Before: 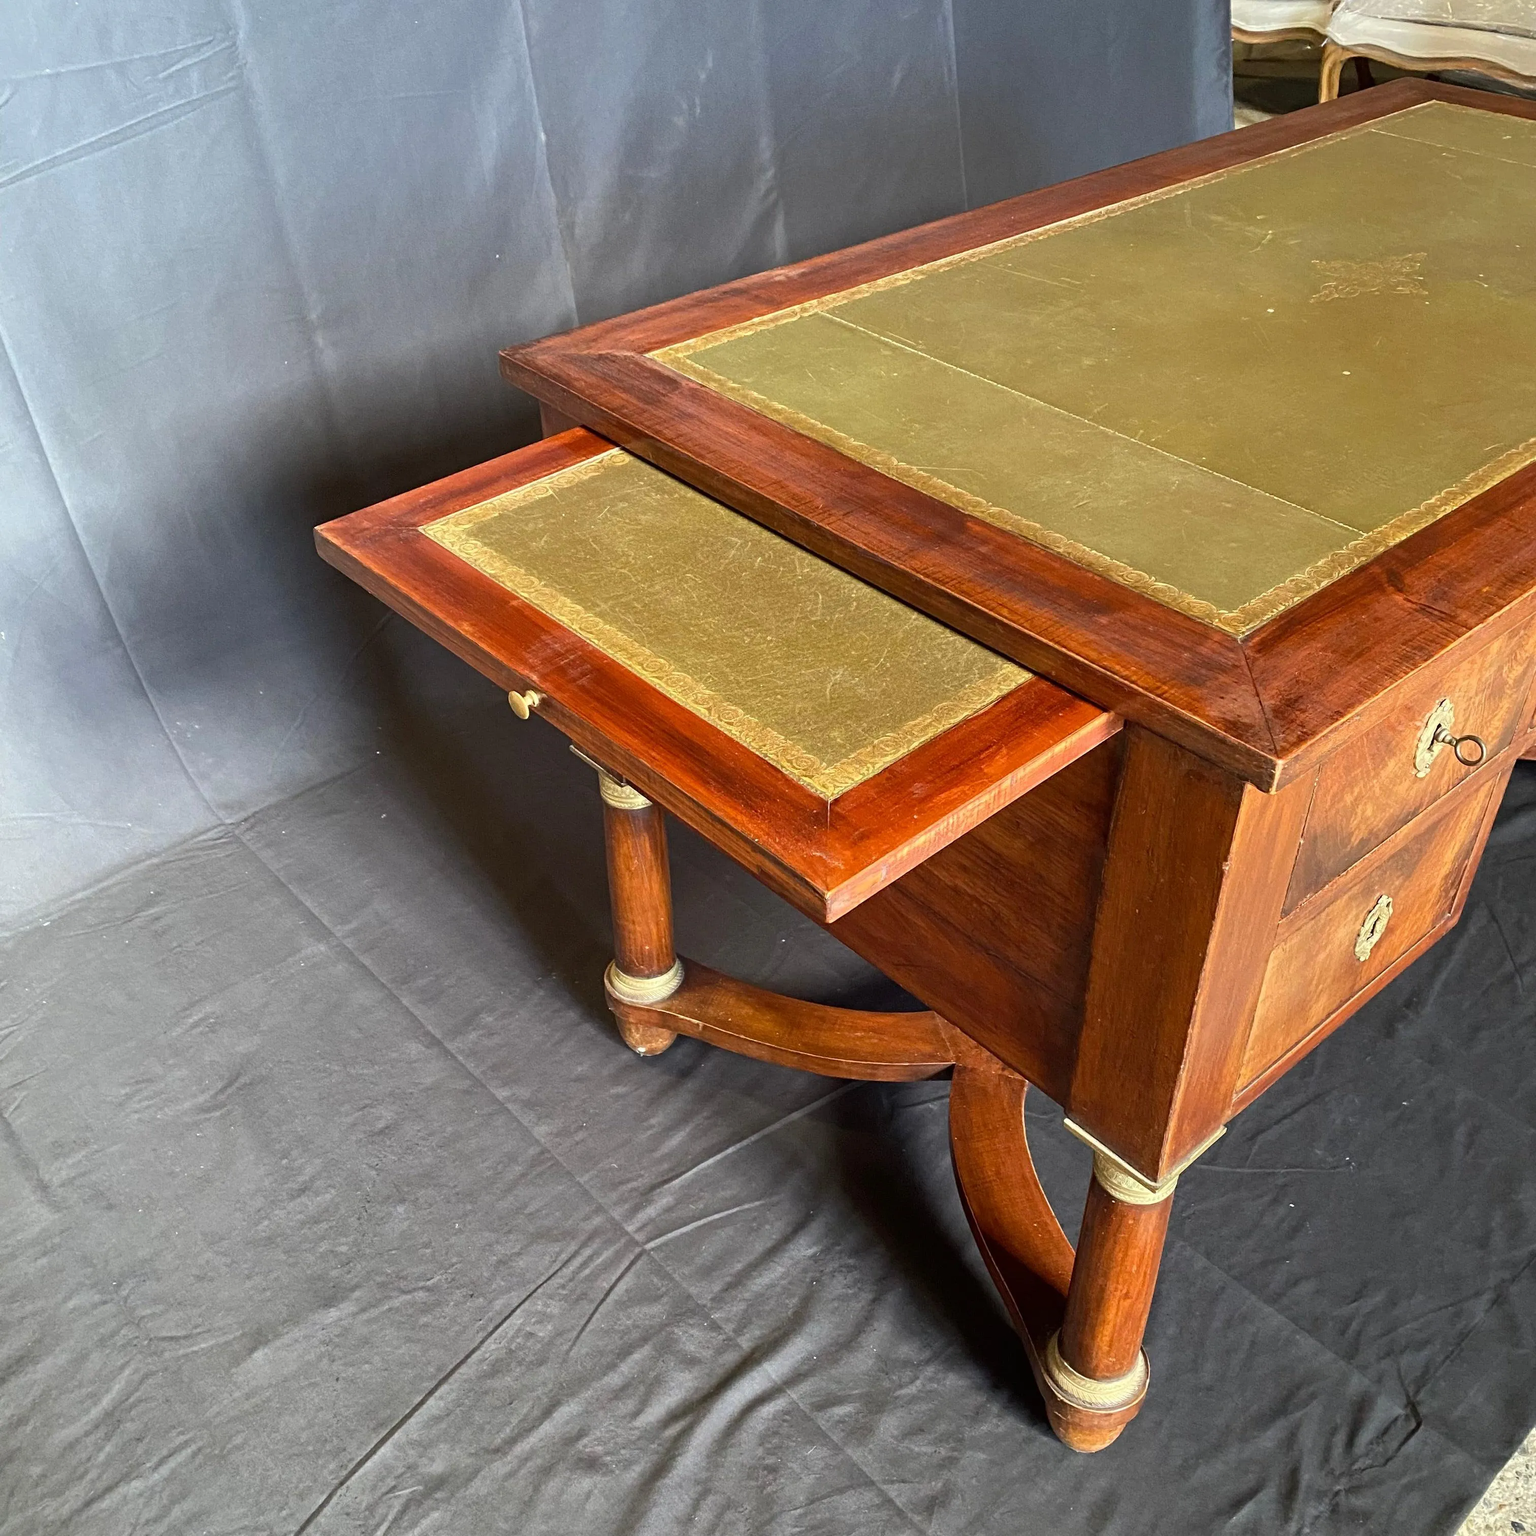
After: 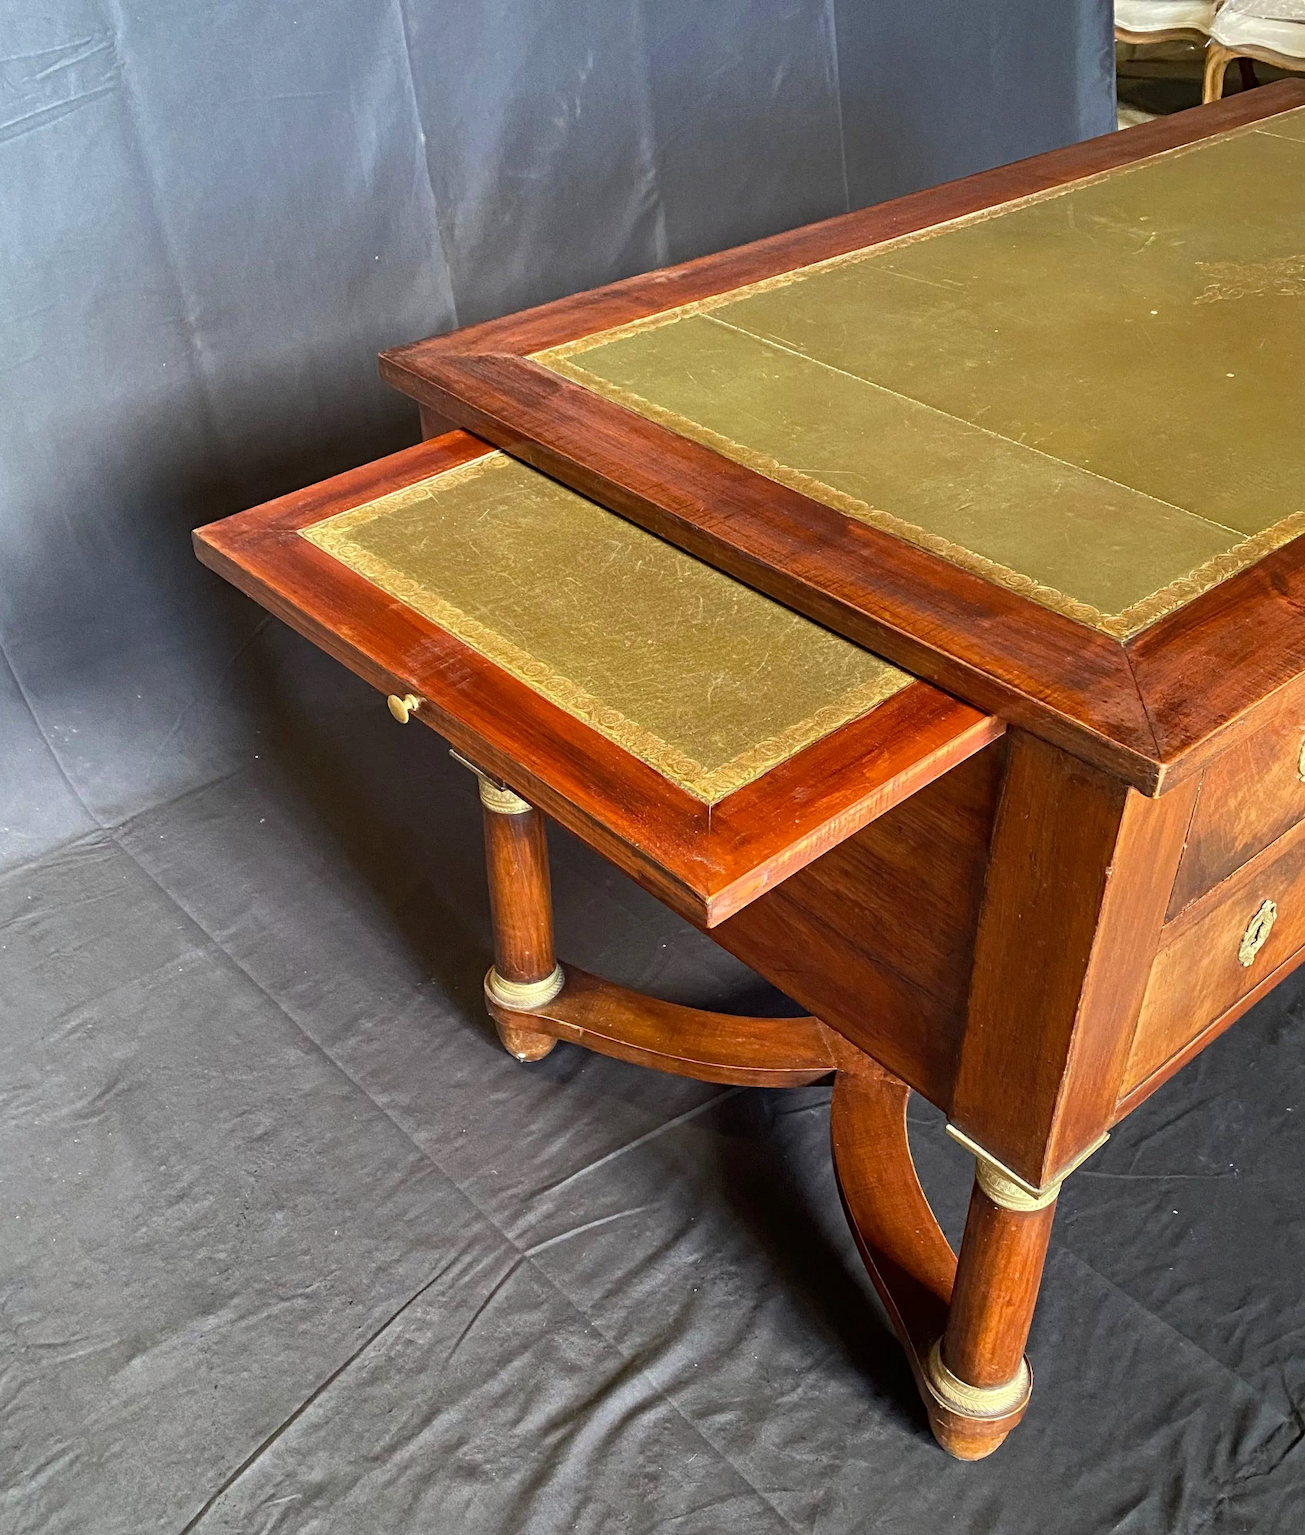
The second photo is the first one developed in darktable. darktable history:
crop: left 8.026%, right 7.374%
haze removal: compatibility mode true, adaptive false
